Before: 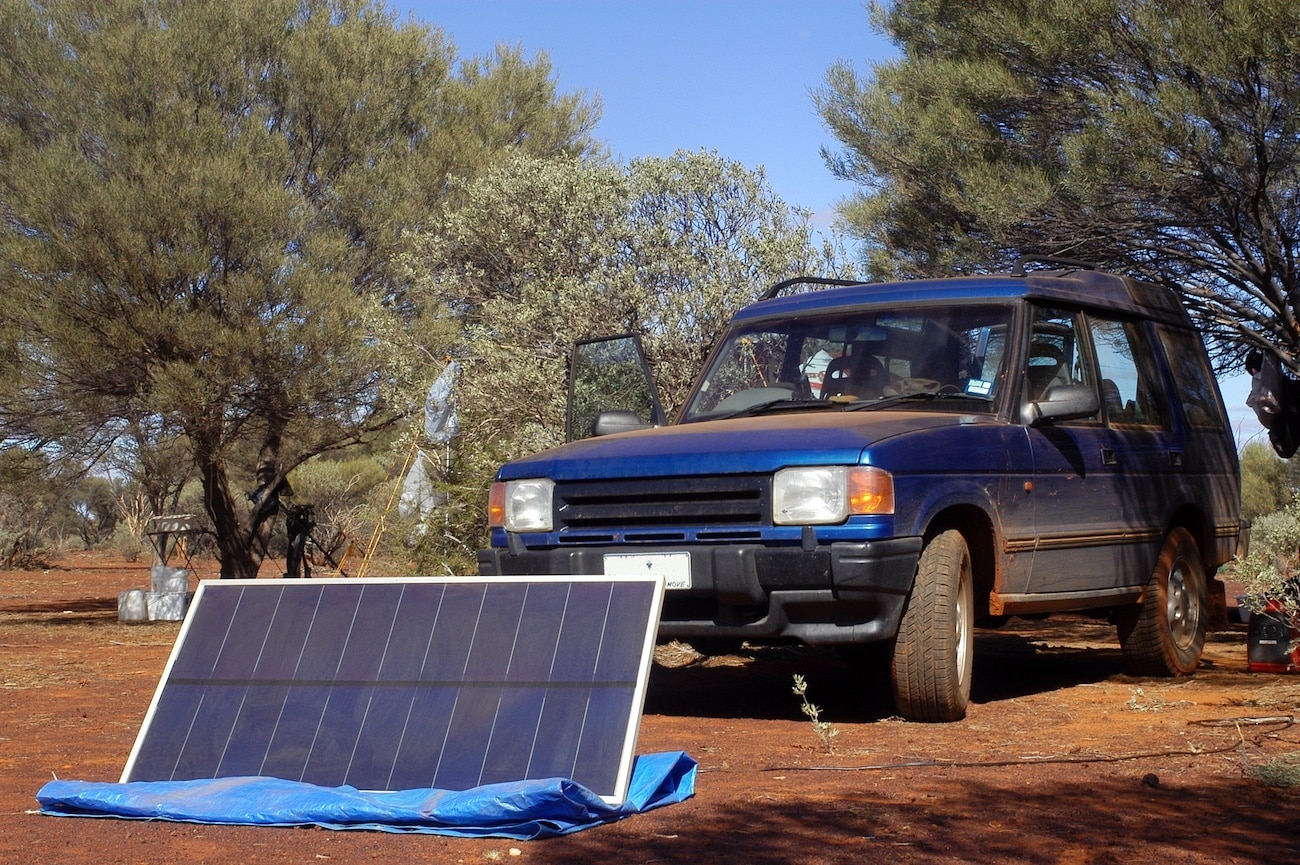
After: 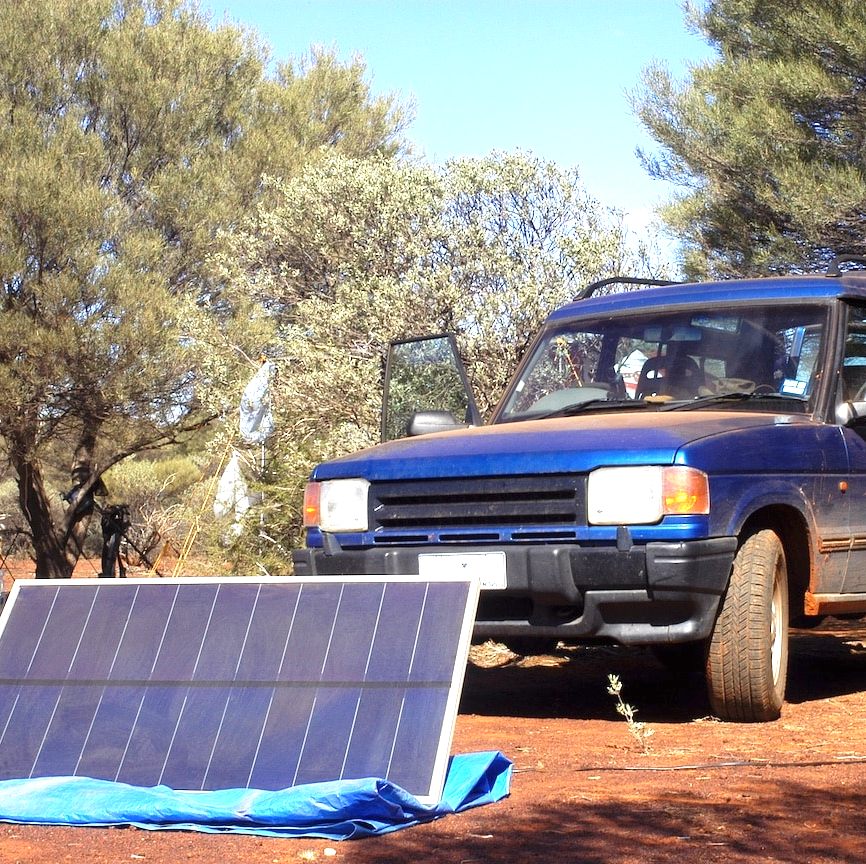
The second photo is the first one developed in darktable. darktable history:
exposure: black level correction 0, exposure 1.2 EV, compensate exposure bias true, compensate highlight preservation false
crop and rotate: left 14.292%, right 19.041%
